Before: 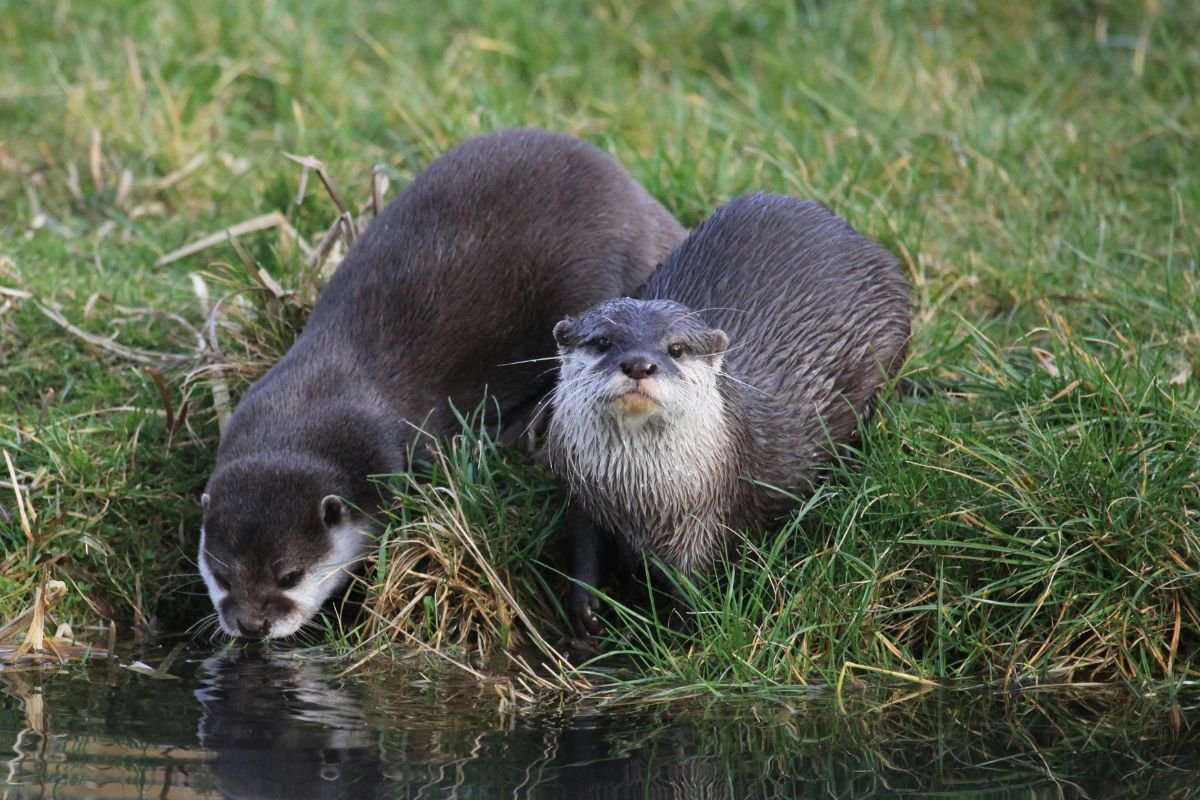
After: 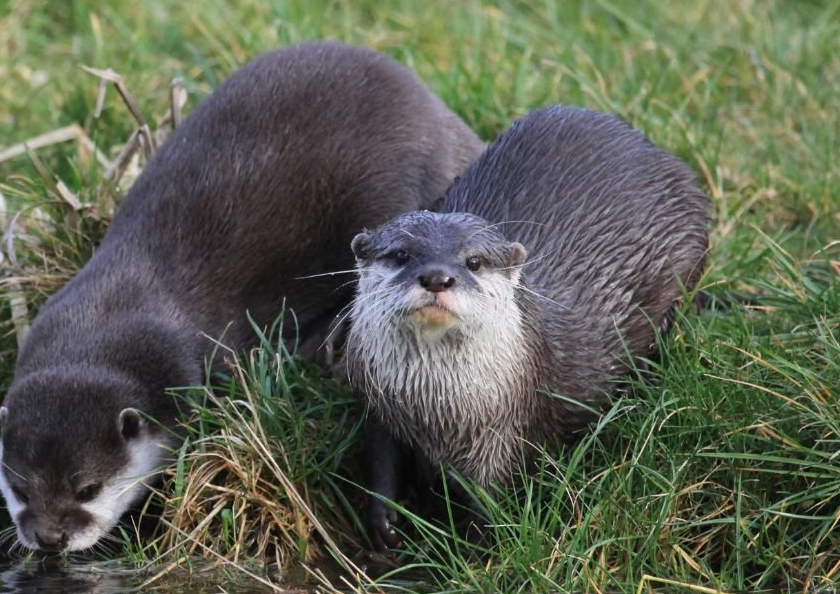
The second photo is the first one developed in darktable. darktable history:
crop and rotate: left 16.906%, top 10.904%, right 13.041%, bottom 14.727%
